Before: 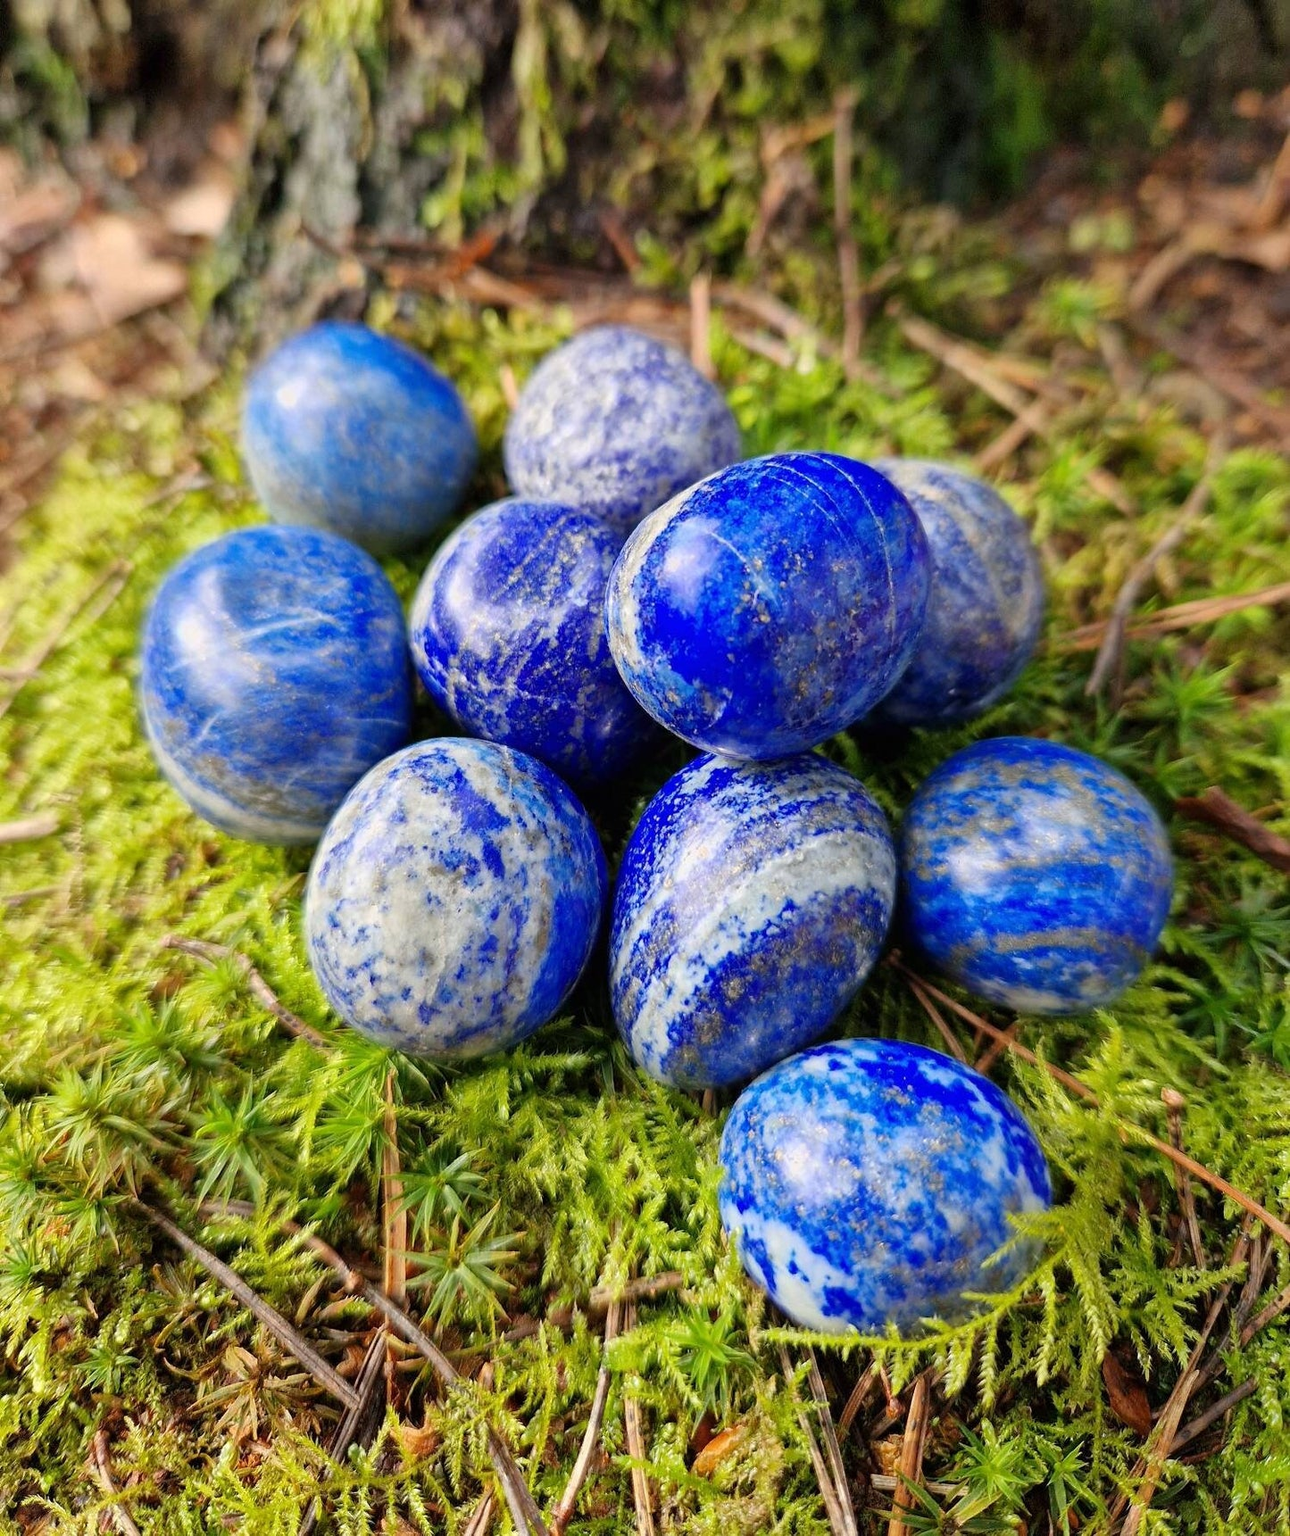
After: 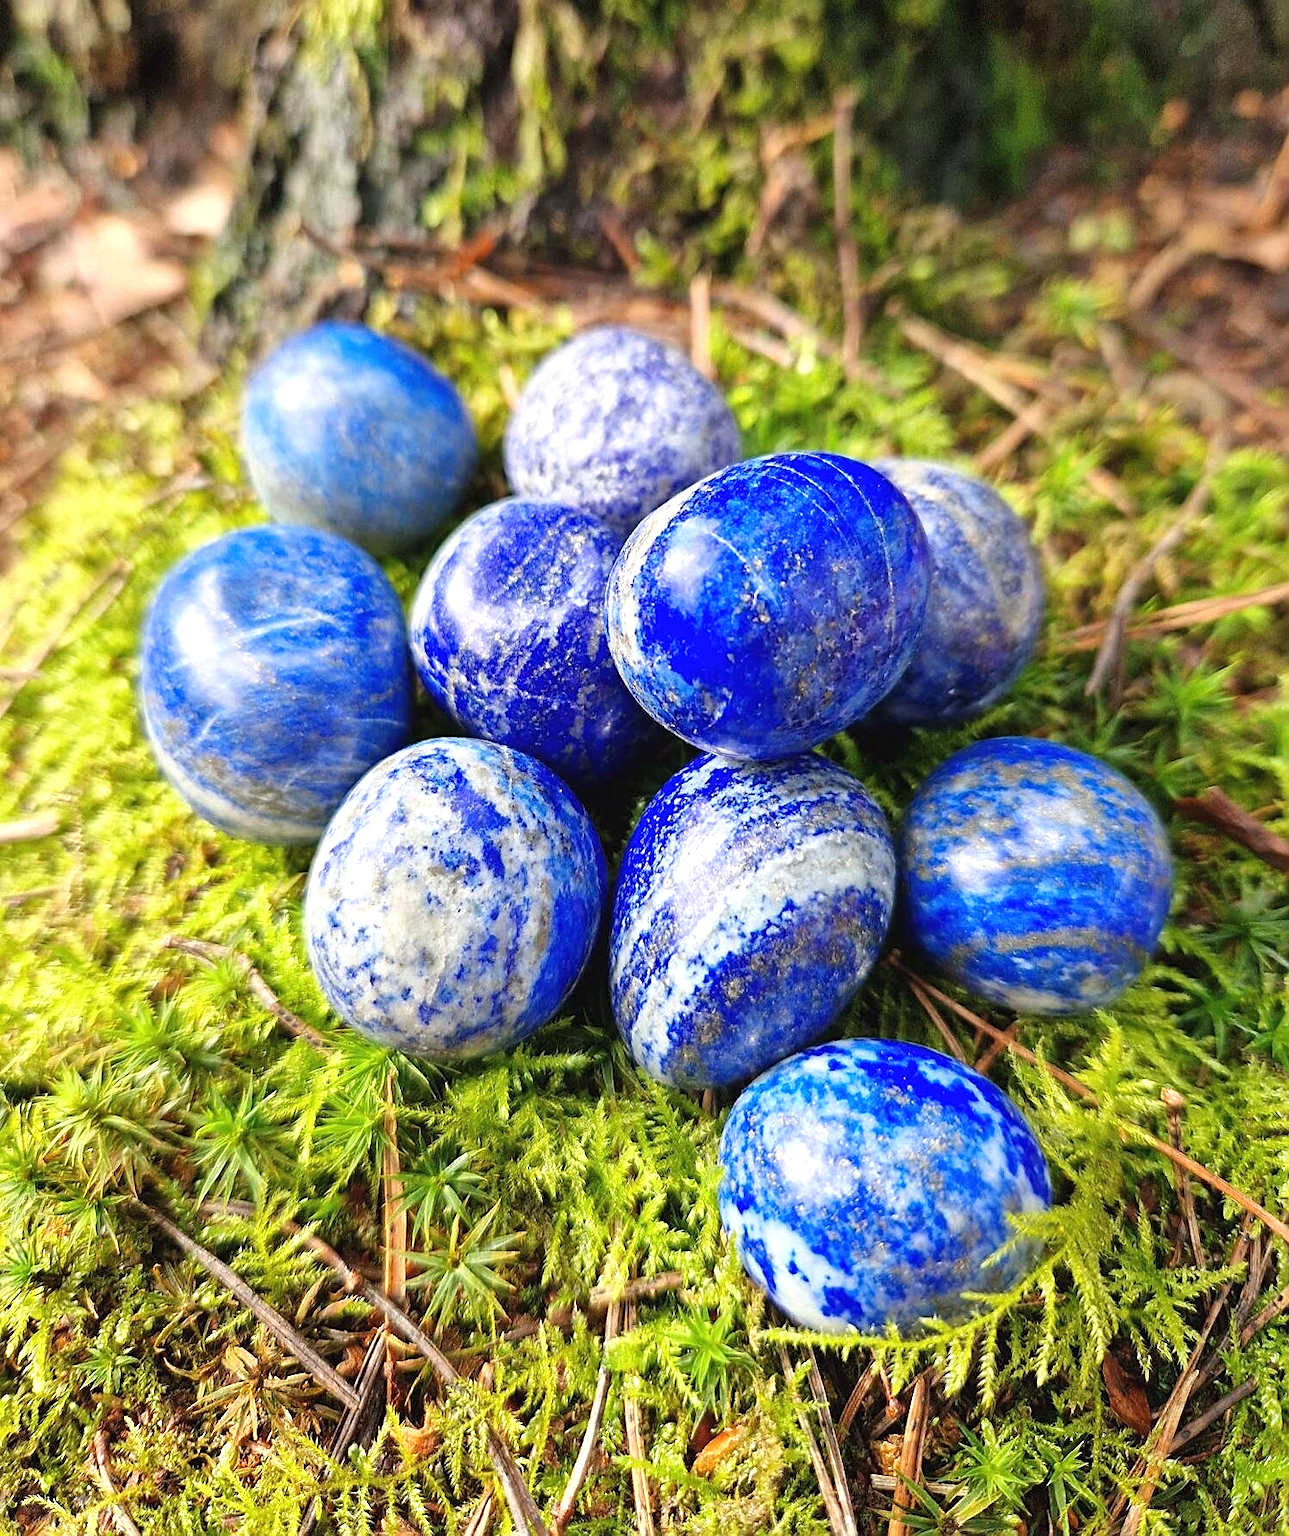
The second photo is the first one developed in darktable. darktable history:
sharpen: on, module defaults
exposure: black level correction -0.002, exposure 0.54 EV, compensate highlight preservation false
